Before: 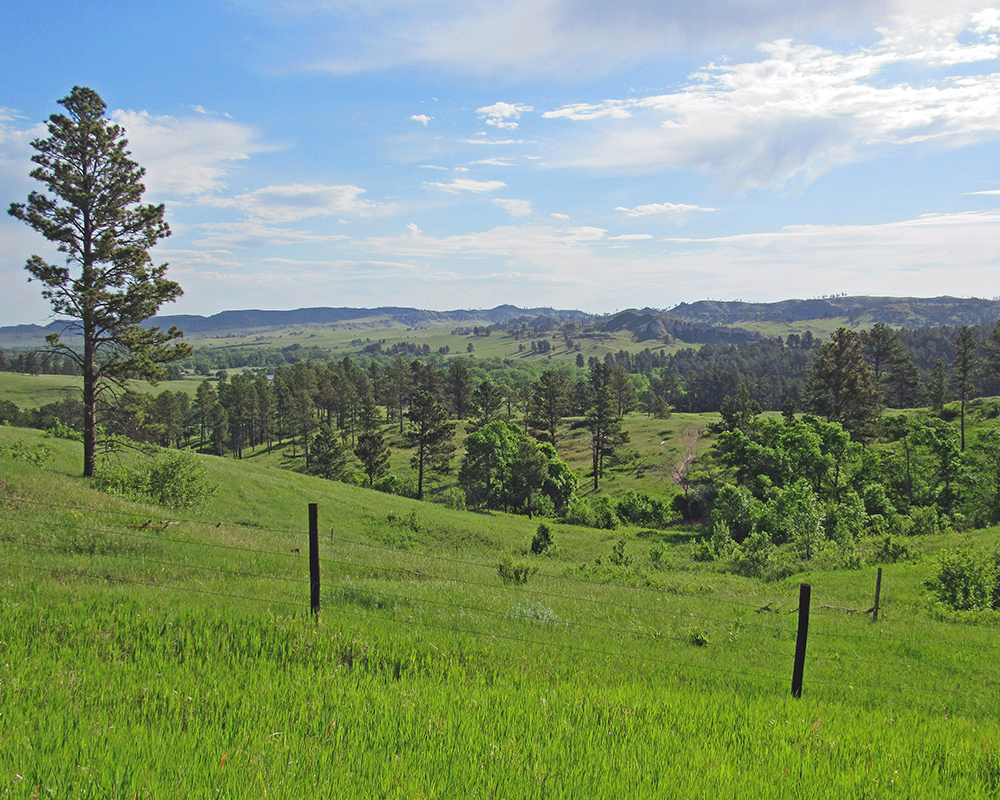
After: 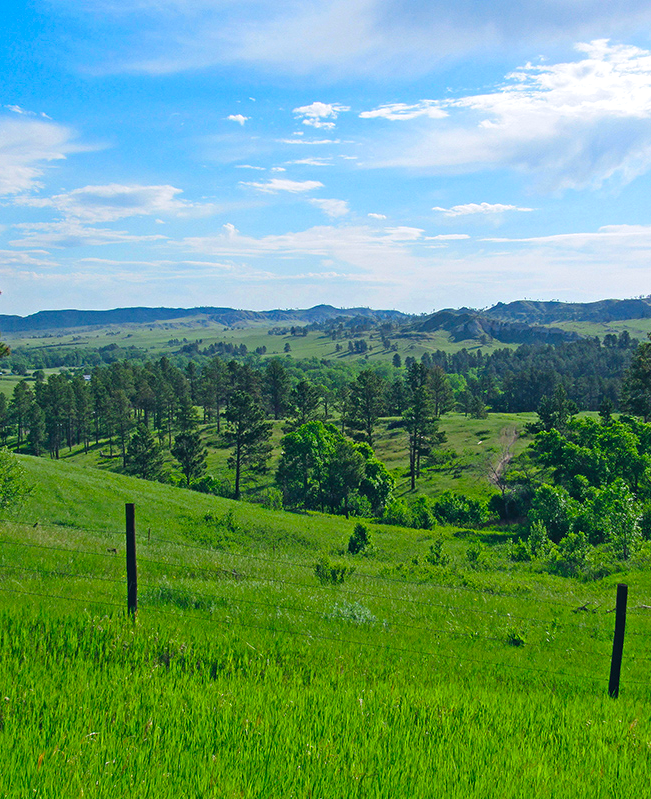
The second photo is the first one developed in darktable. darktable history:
crop and rotate: left 18.365%, right 16.501%
color balance rgb: power › luminance -7.765%, power › chroma 2.25%, power › hue 219.75°, linear chroma grading › global chroma 9.008%, perceptual saturation grading › global saturation 18.209%, global vibrance 25.628%, contrast 7.069%
